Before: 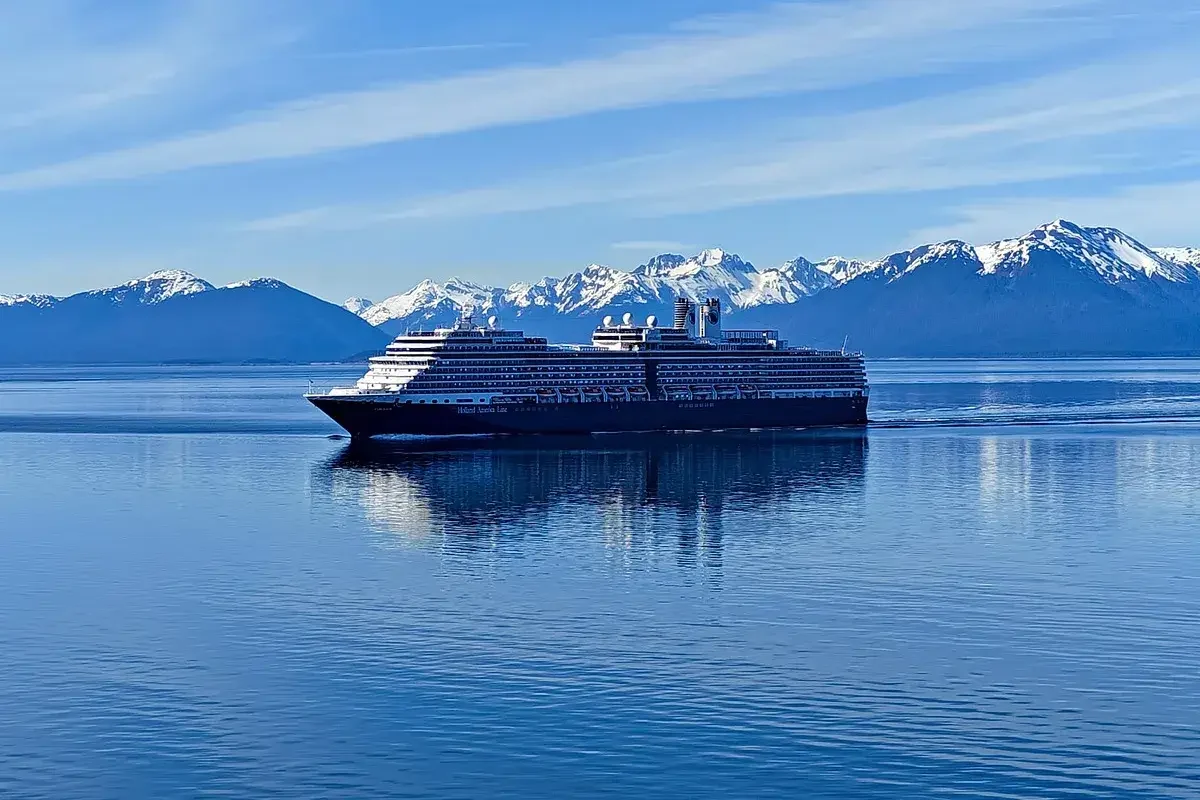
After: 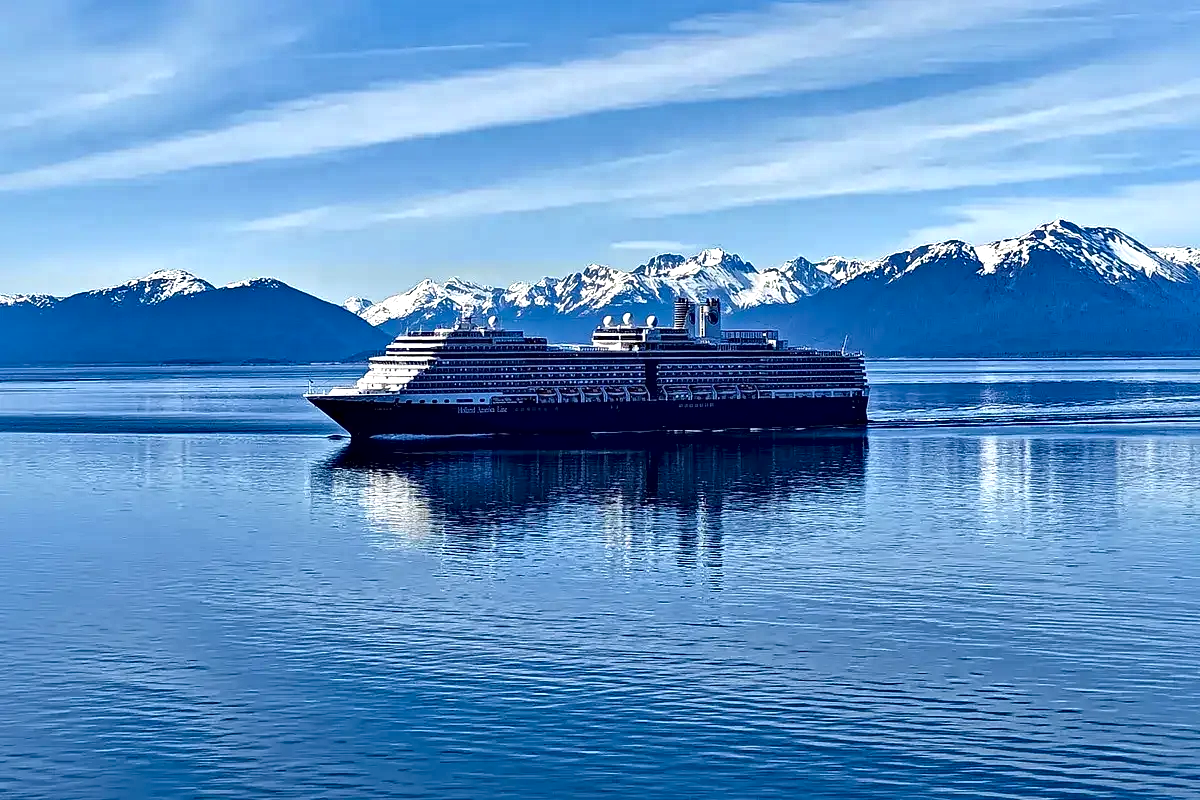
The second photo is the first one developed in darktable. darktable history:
local contrast: mode bilateral grid, contrast 44, coarseness 69, detail 214%, midtone range 0.2
exposure: exposure 0.128 EV, compensate highlight preservation false
haze removal: compatibility mode true, adaptive false
